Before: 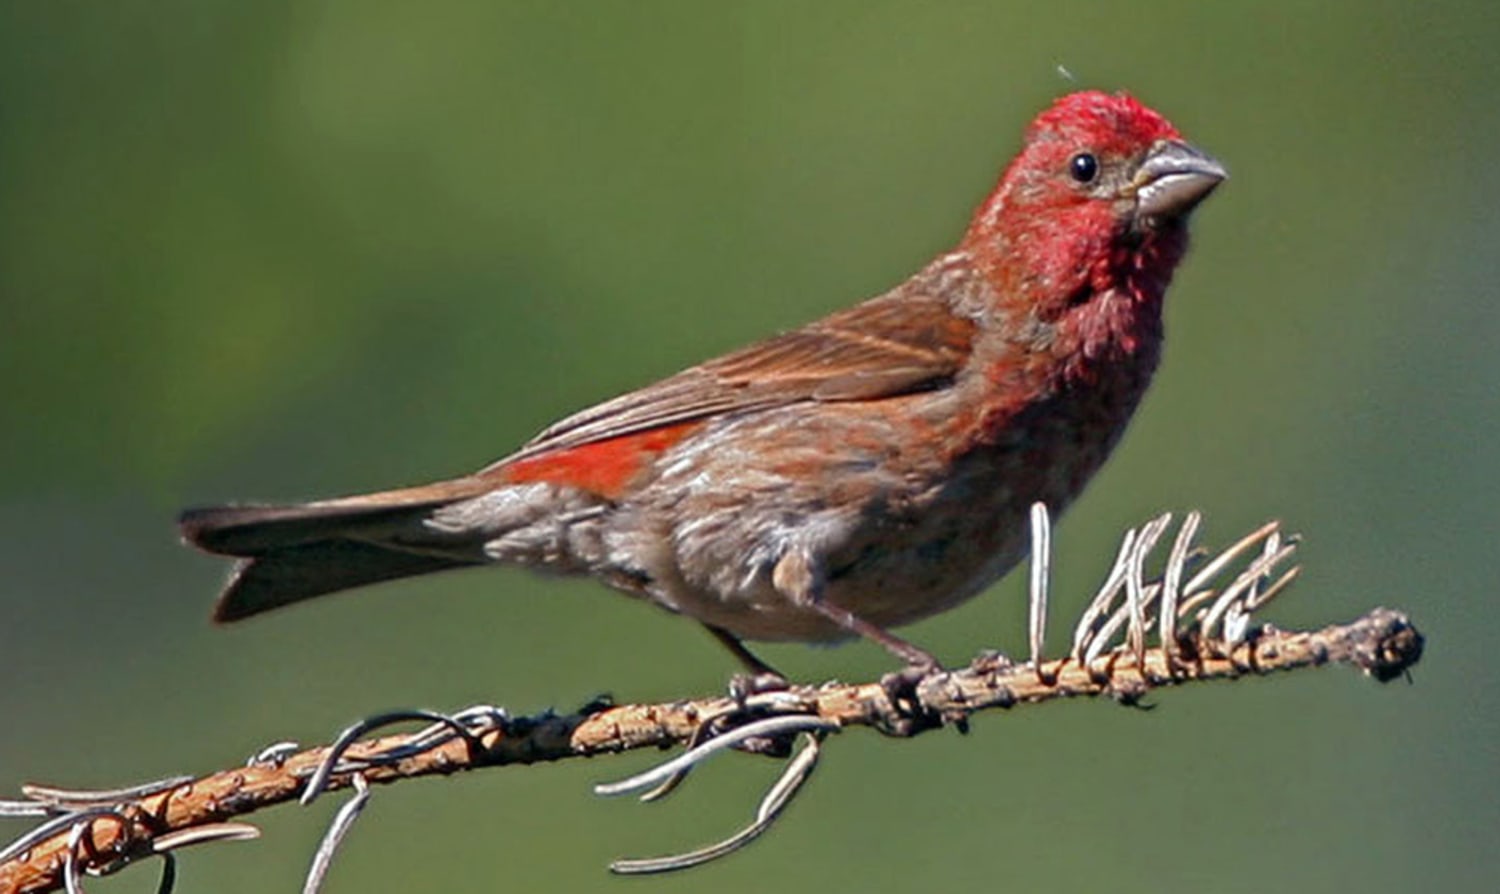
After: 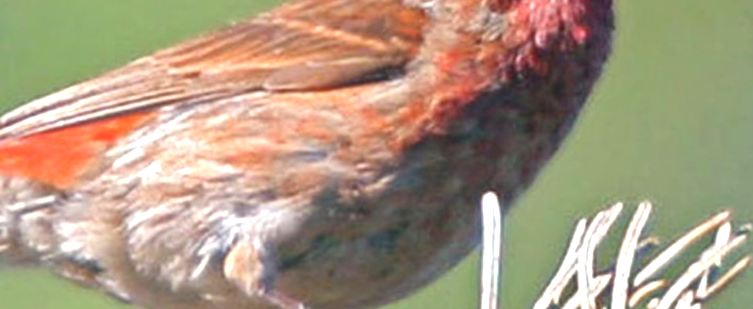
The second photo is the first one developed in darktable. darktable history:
exposure: black level correction 0, exposure 0.9 EV, compensate highlight preservation false
crop: left 36.607%, top 34.735%, right 13.146%, bottom 30.611%
bloom: size 40%
shadows and highlights: shadows 12, white point adjustment 1.2, soften with gaussian
